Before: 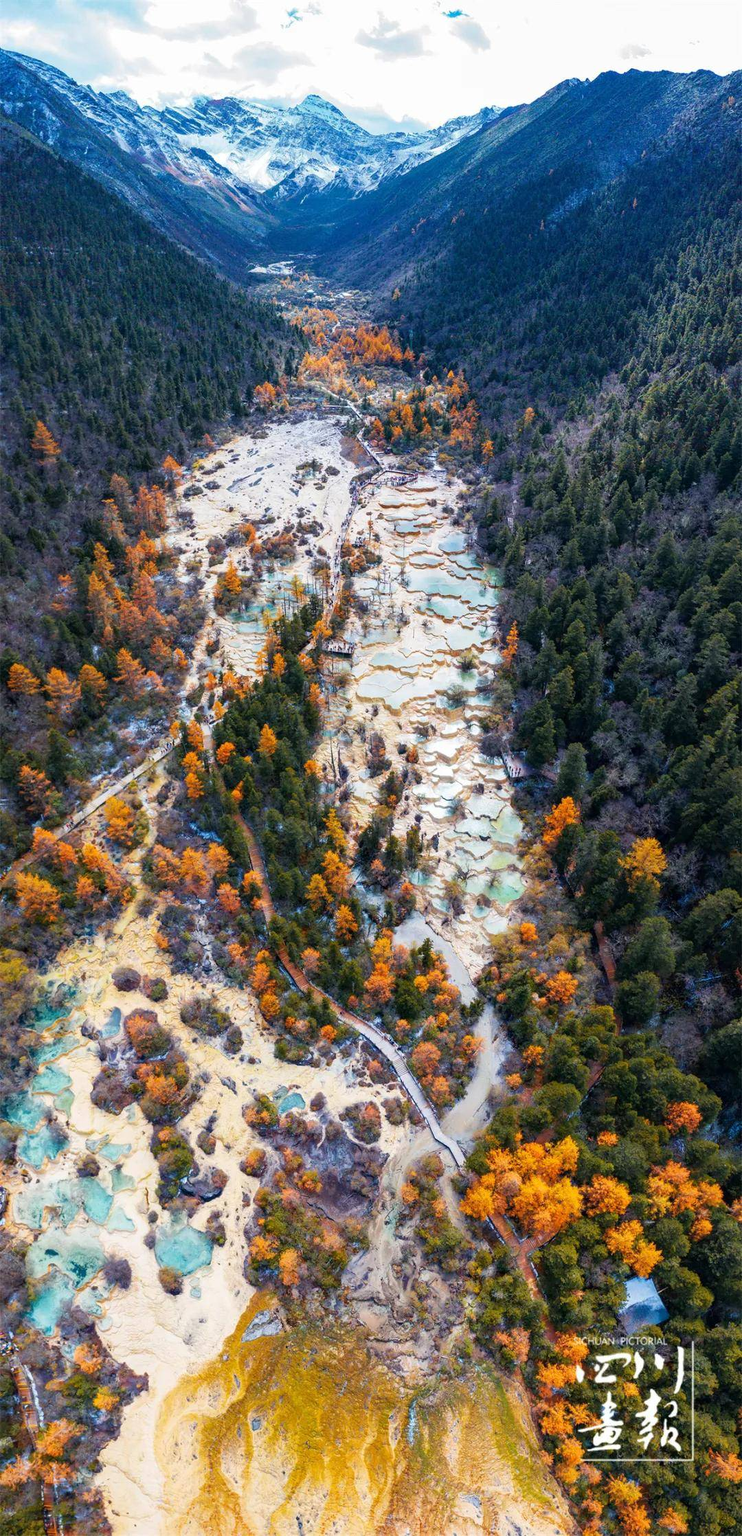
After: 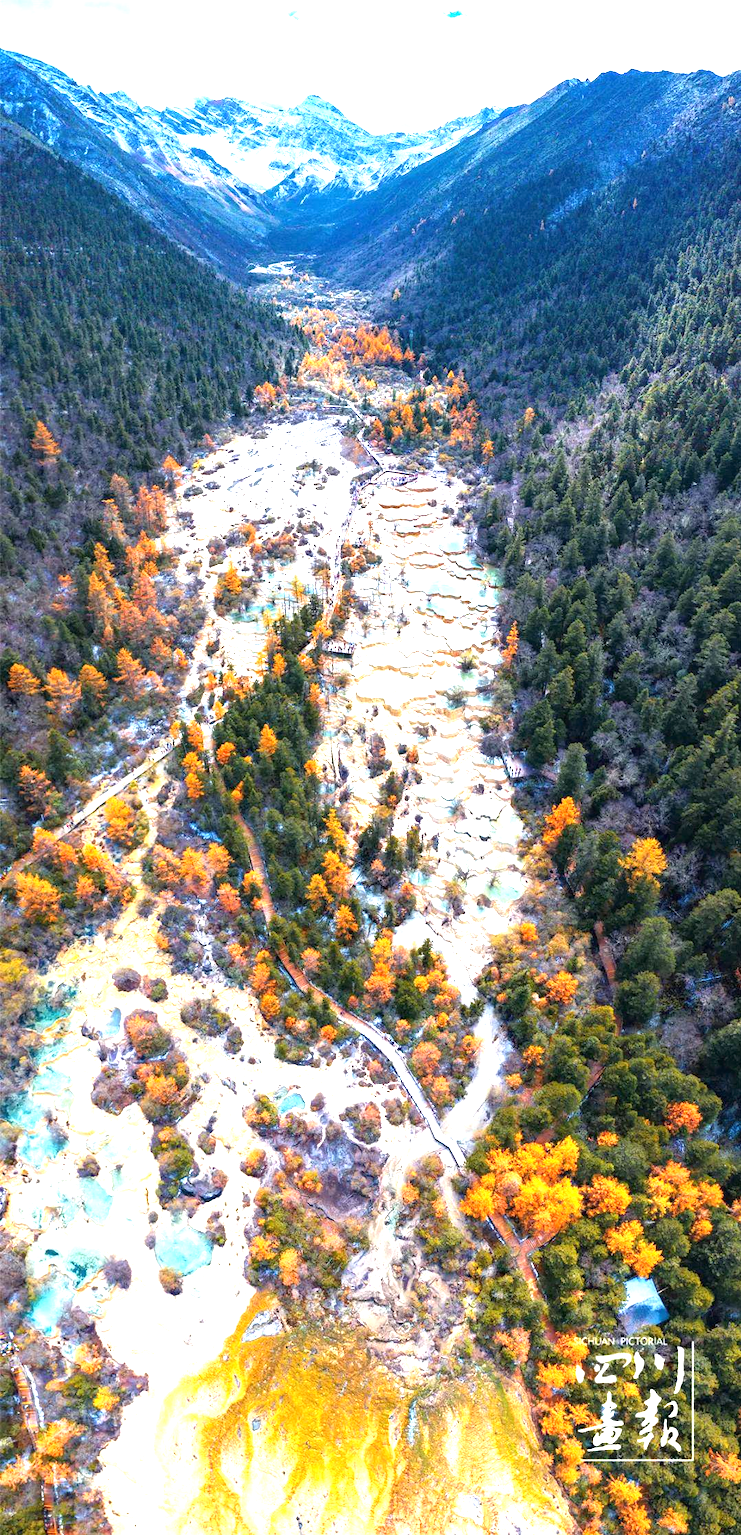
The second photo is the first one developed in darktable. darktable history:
exposure: black level correction 0, exposure 1.199 EV, compensate exposure bias true, compensate highlight preservation false
